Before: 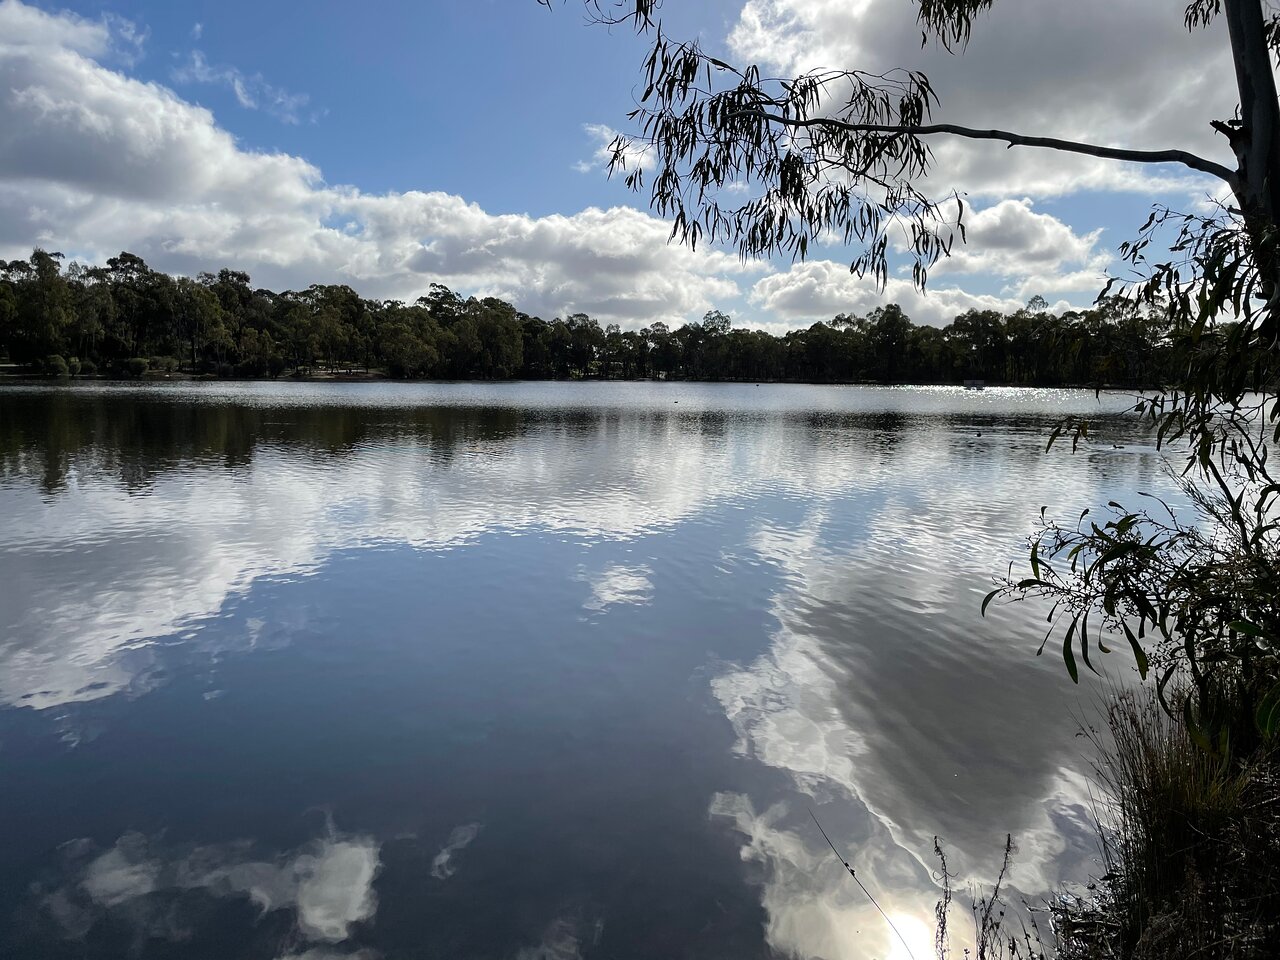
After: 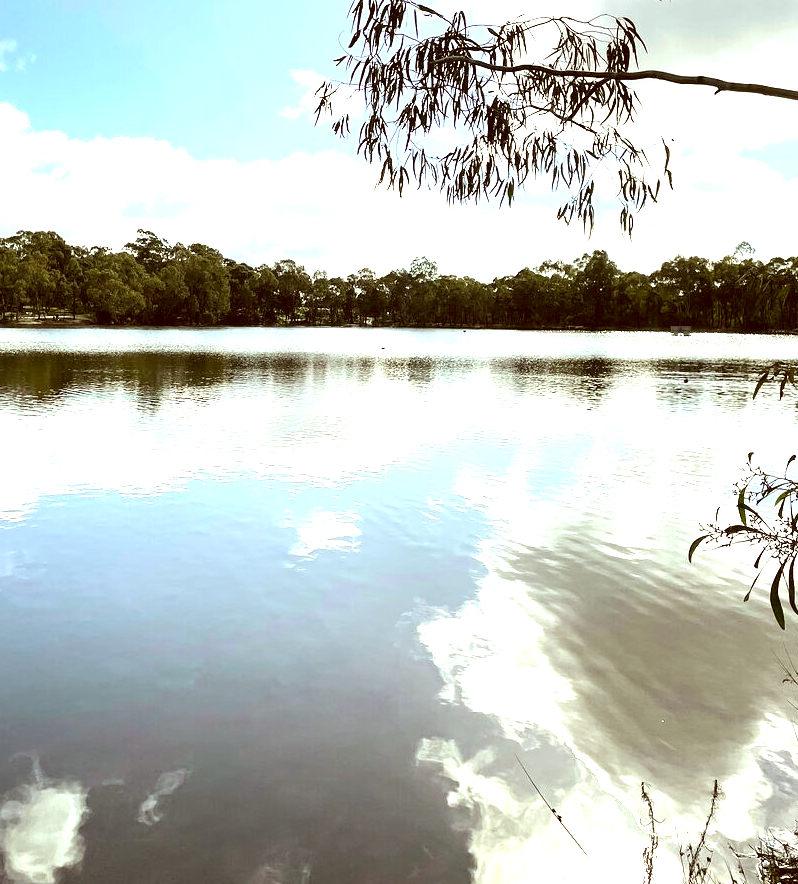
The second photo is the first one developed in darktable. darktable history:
color correction: highlights a* -5.3, highlights b* 9.8, shadows a* 9.8, shadows b* 24.26
rgb levels: preserve colors max RGB
crop and rotate: left 22.918%, top 5.629%, right 14.711%, bottom 2.247%
exposure: black level correction 0.001, exposure 1.822 EV, compensate exposure bias true, compensate highlight preservation false
